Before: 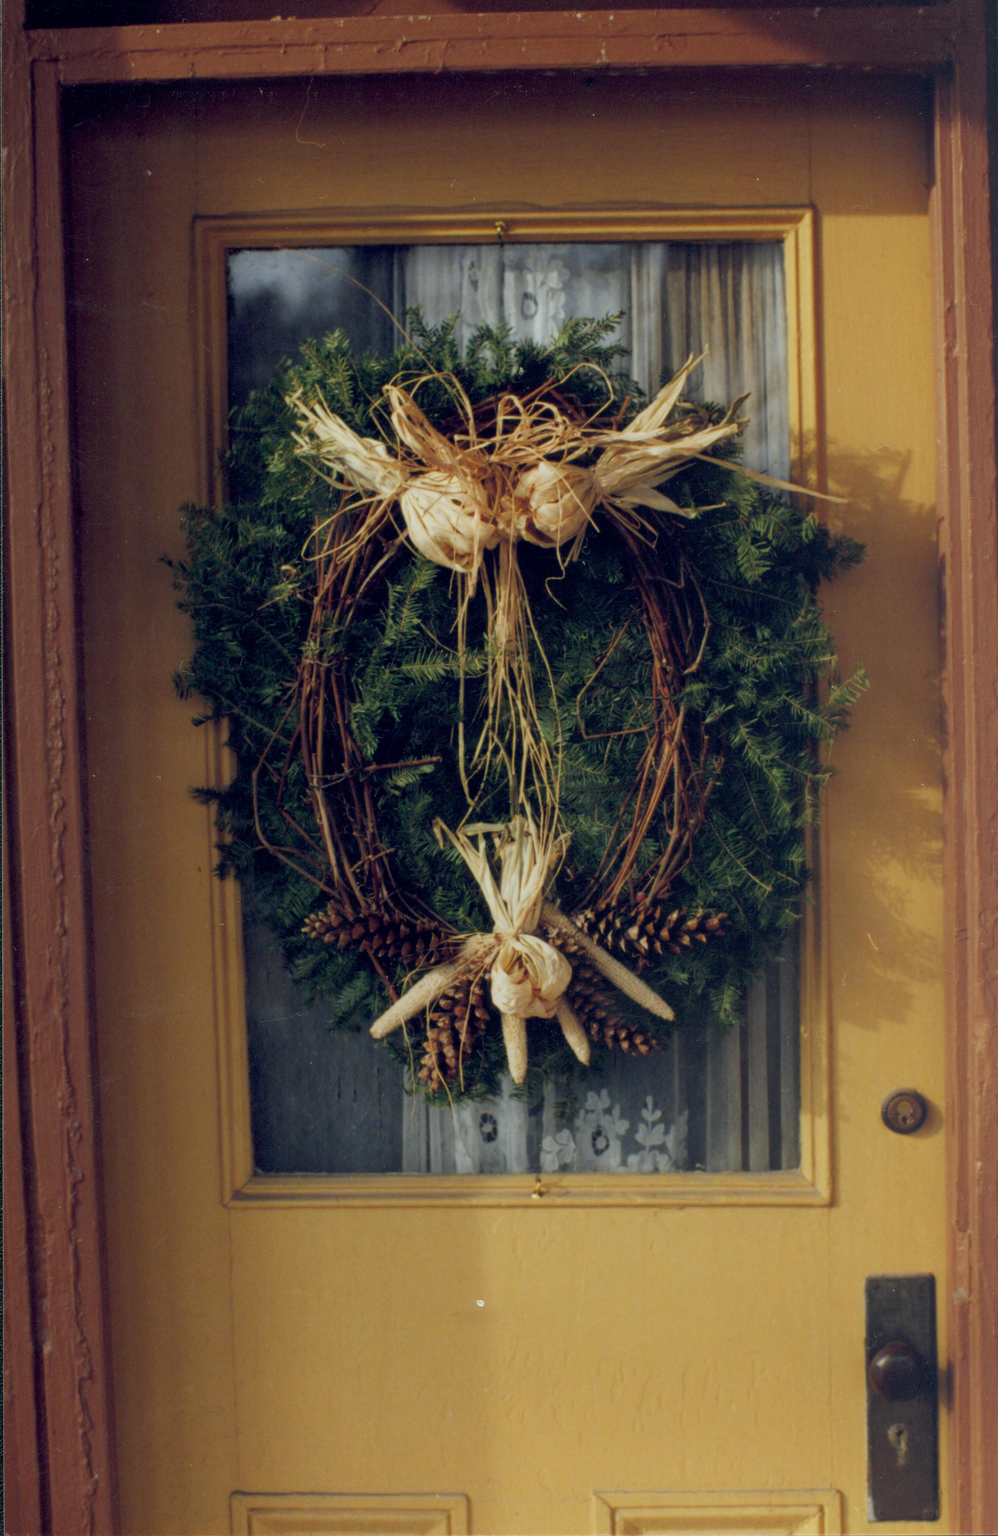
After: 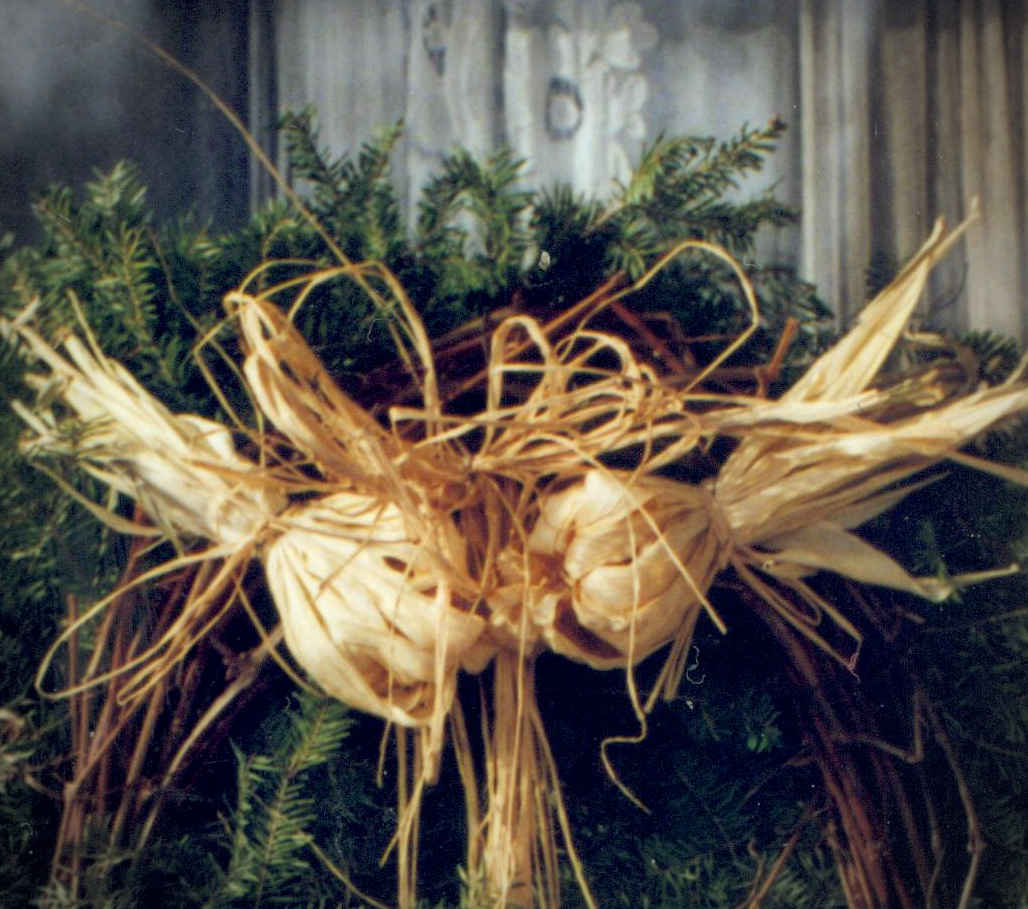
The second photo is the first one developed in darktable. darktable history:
crop: left 28.677%, top 16.856%, right 26.71%, bottom 57.552%
exposure: black level correction 0.001, exposure 0.499 EV, compensate exposure bias true, compensate highlight preservation false
vignetting: on, module defaults
